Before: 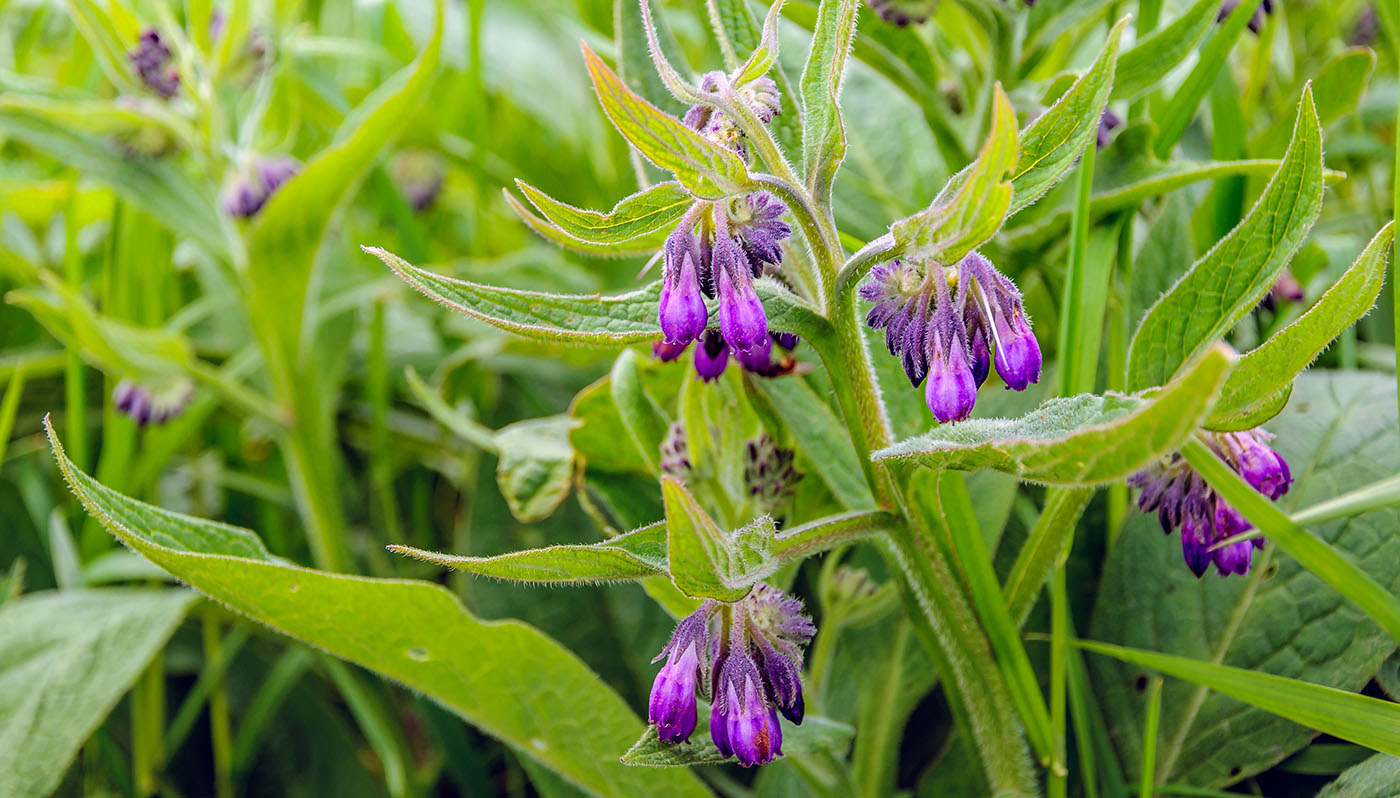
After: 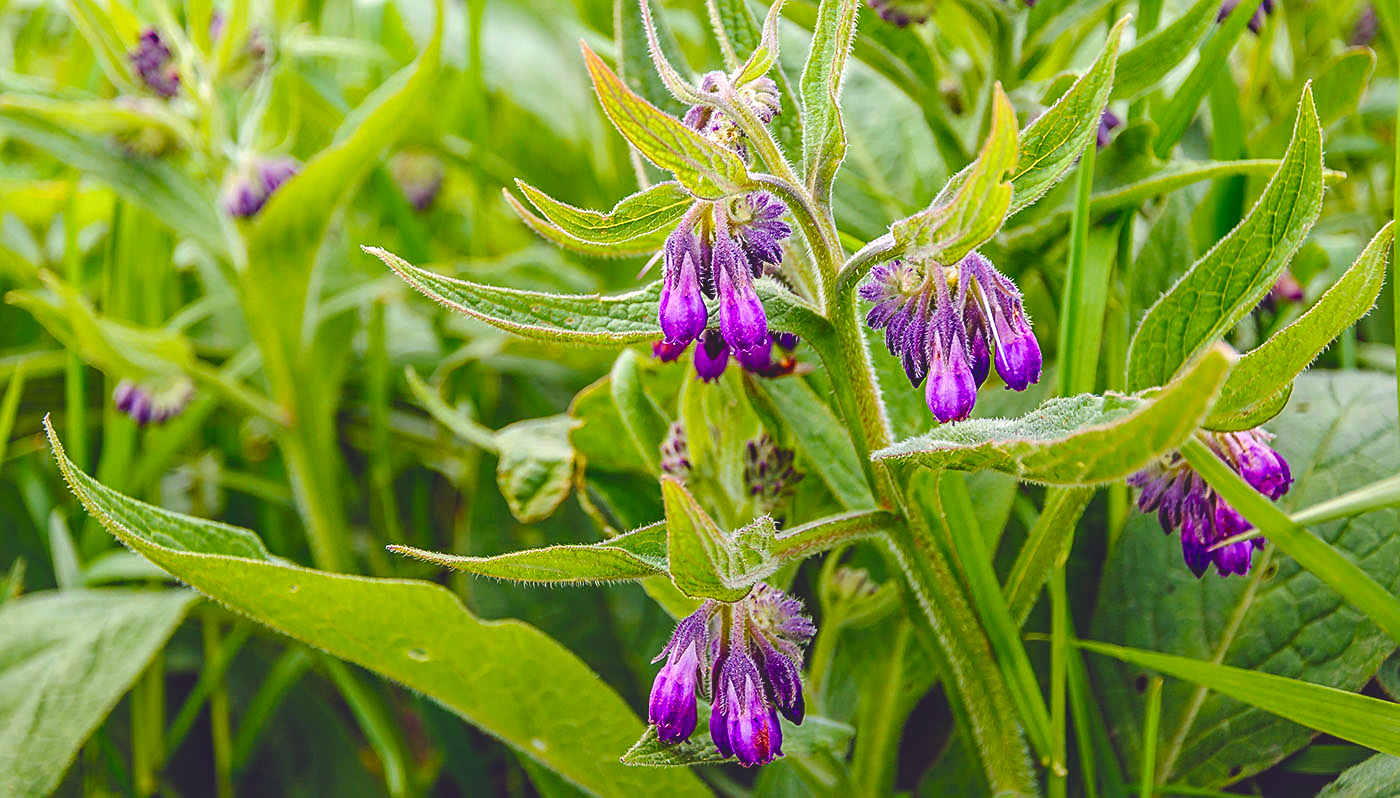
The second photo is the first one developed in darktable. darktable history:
sharpen: on, module defaults
color balance rgb: shadows lift › chroma 3%, shadows lift › hue 280.8°, power › hue 330°, highlights gain › chroma 3%, highlights gain › hue 75.6°, global offset › luminance 2%, perceptual saturation grading › global saturation 20%, perceptual saturation grading › highlights -25%, perceptual saturation grading › shadows 50%, global vibrance 20.33%
local contrast: mode bilateral grid, contrast 20, coarseness 50, detail 120%, midtone range 0.2
color correction: highlights a* -2.73, highlights b* -2.09, shadows a* 2.41, shadows b* 2.73
